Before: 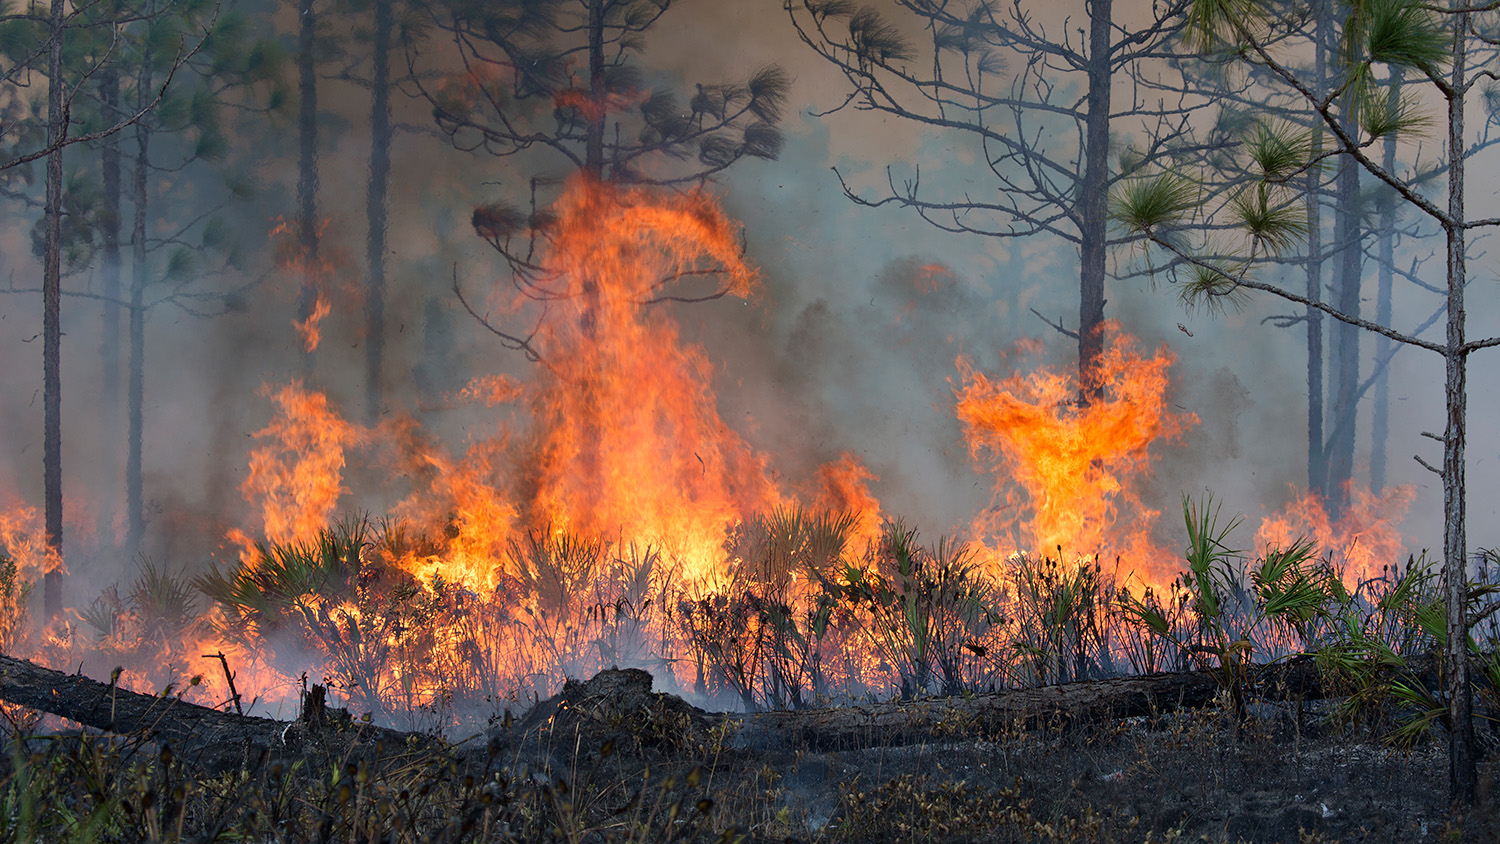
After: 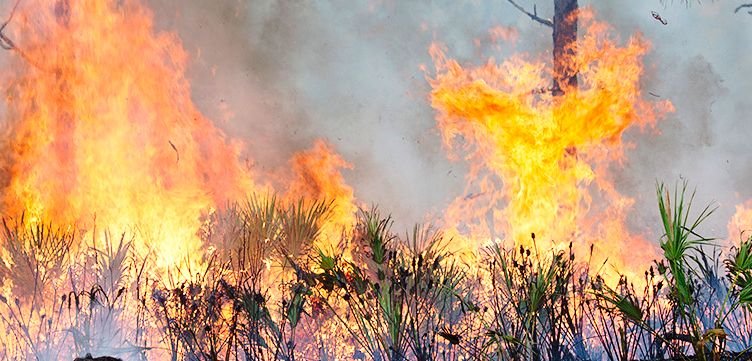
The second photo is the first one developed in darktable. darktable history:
base curve: curves: ch0 [(0, 0) (0.028, 0.03) (0.105, 0.232) (0.387, 0.748) (0.754, 0.968) (1, 1)], preserve colors none
crop: left 35.111%, top 37.071%, right 14.745%, bottom 20.058%
